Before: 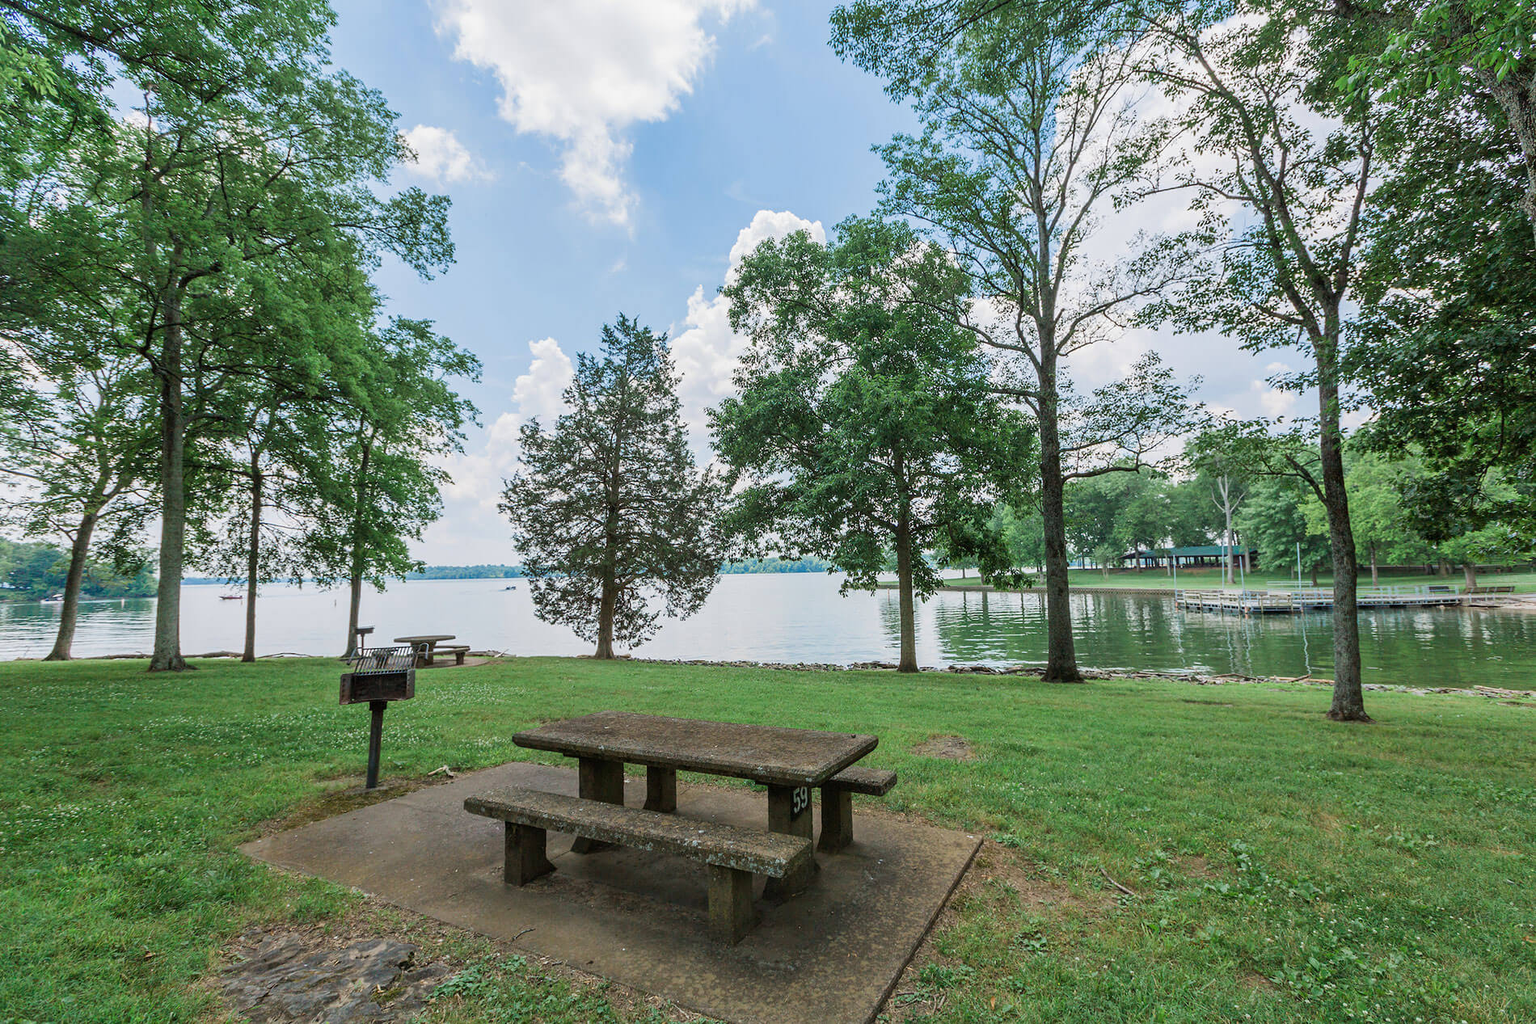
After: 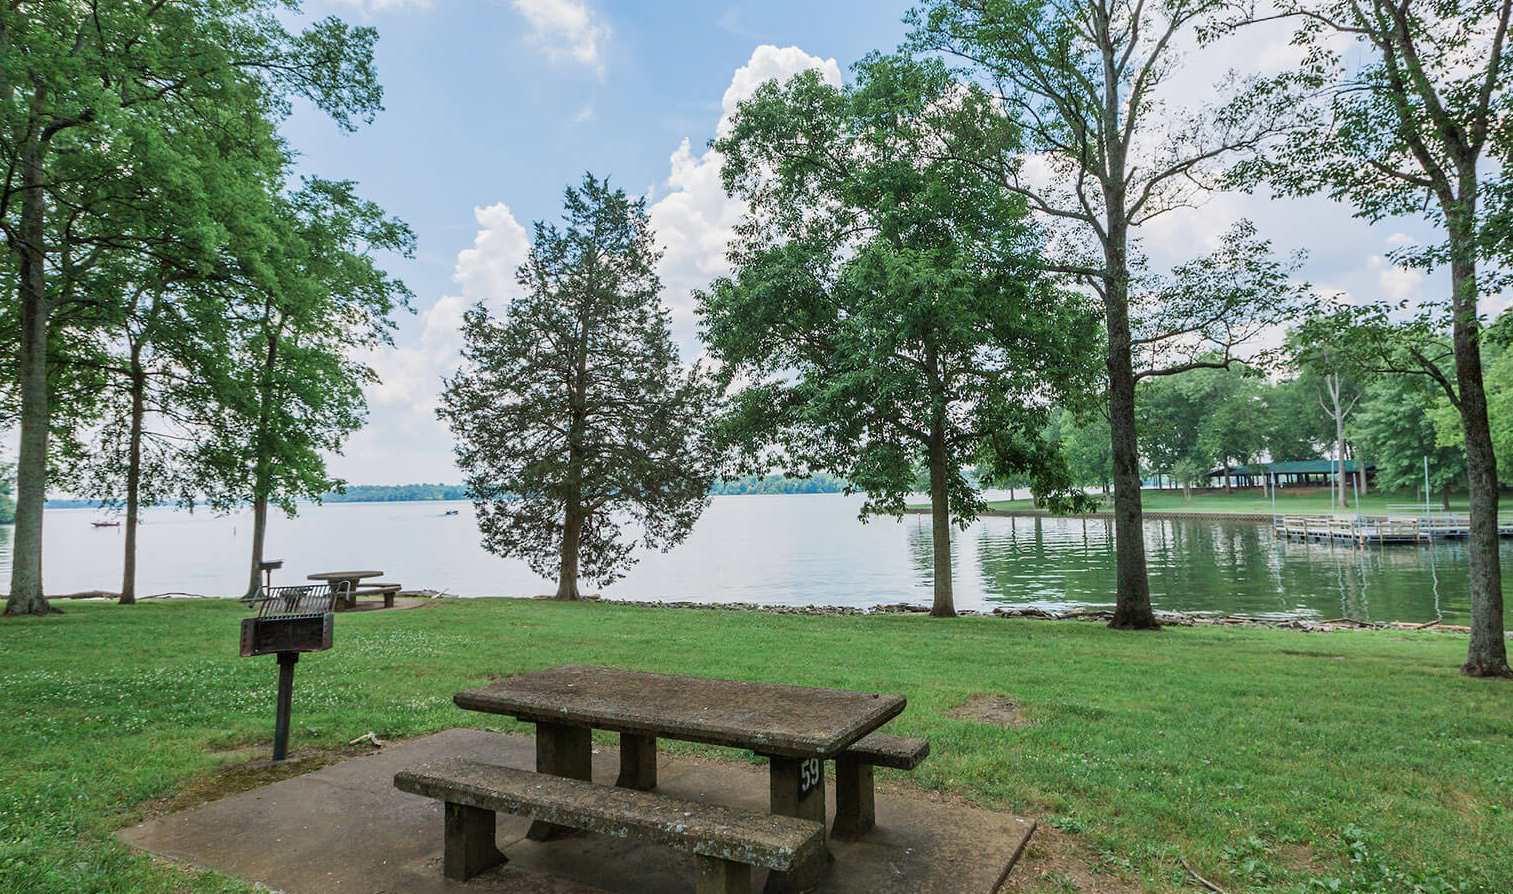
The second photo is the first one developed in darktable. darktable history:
crop: left 9.479%, top 17.016%, right 10.849%, bottom 12.349%
